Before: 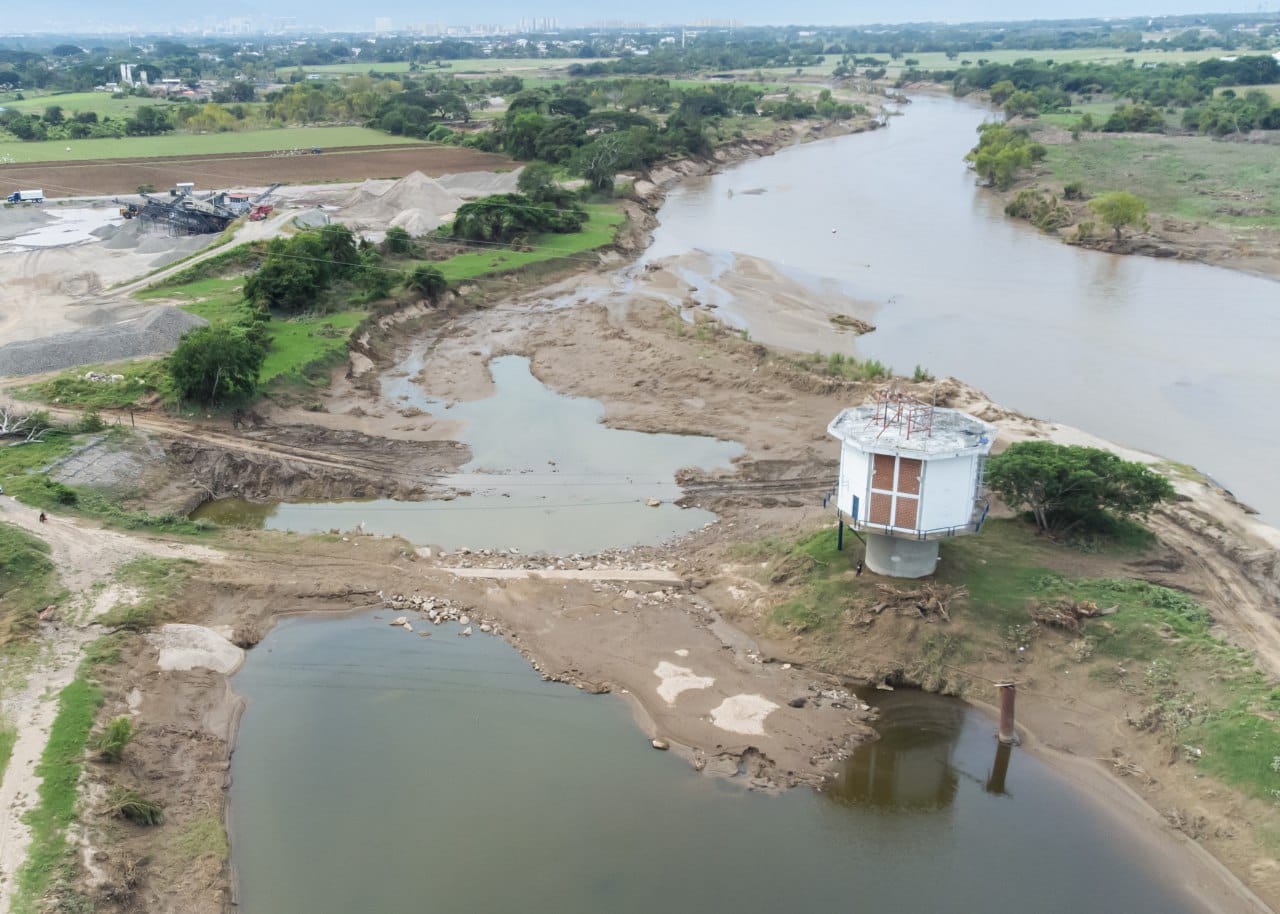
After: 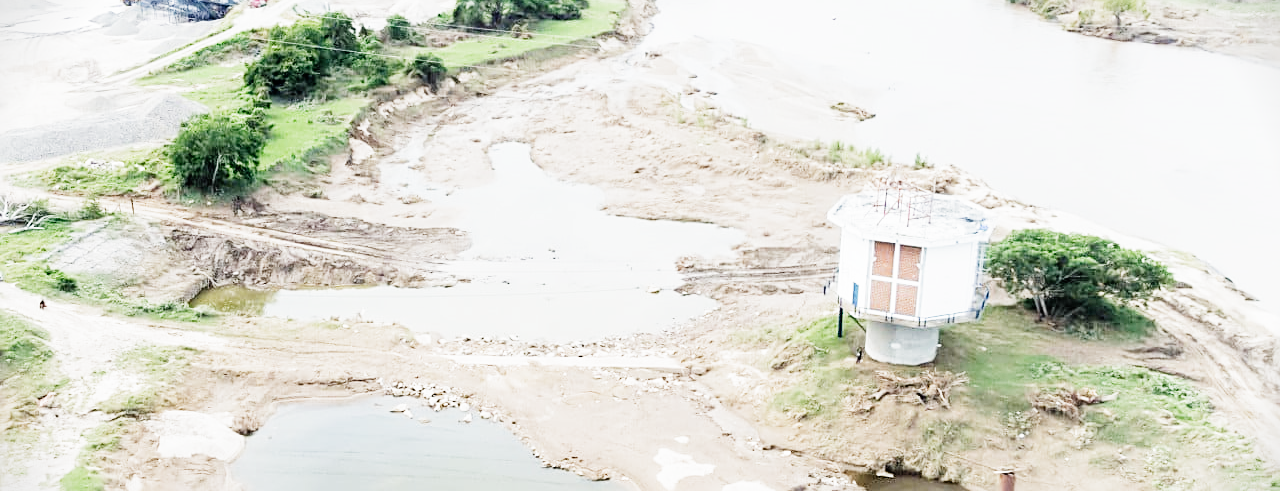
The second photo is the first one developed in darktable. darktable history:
filmic rgb: black relative exposure -7.49 EV, white relative exposure 4.99 EV, hardness 3.31, contrast 1.297, preserve chrominance no, color science v5 (2021)
tone equalizer: -8 EV -0.738 EV, -7 EV -0.69 EV, -6 EV -0.612 EV, -5 EV -0.385 EV, -3 EV 0.372 EV, -2 EV 0.6 EV, -1 EV 0.687 EV, +0 EV 0.77 EV
crop and rotate: top 23.353%, bottom 22.905%
vignetting: fall-off start 100.4%, width/height ratio 1.309
exposure: exposure 1 EV, compensate highlight preservation false
contrast brightness saturation: contrast 0.097, brightness 0.025, saturation 0.02
sharpen: on, module defaults
